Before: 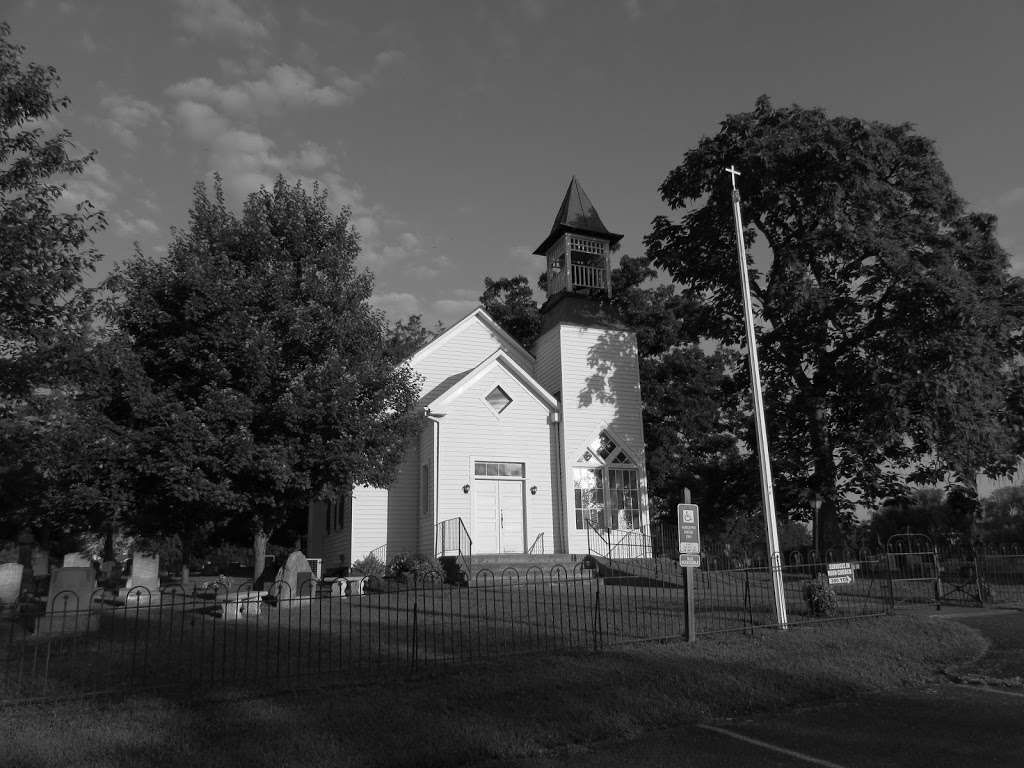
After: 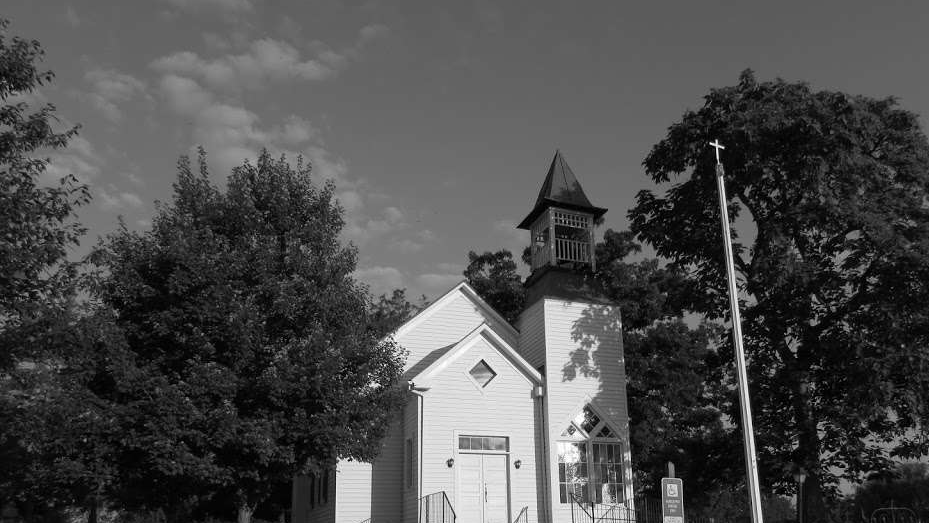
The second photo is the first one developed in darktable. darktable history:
crop: left 1.601%, top 3.449%, right 7.655%, bottom 28.405%
